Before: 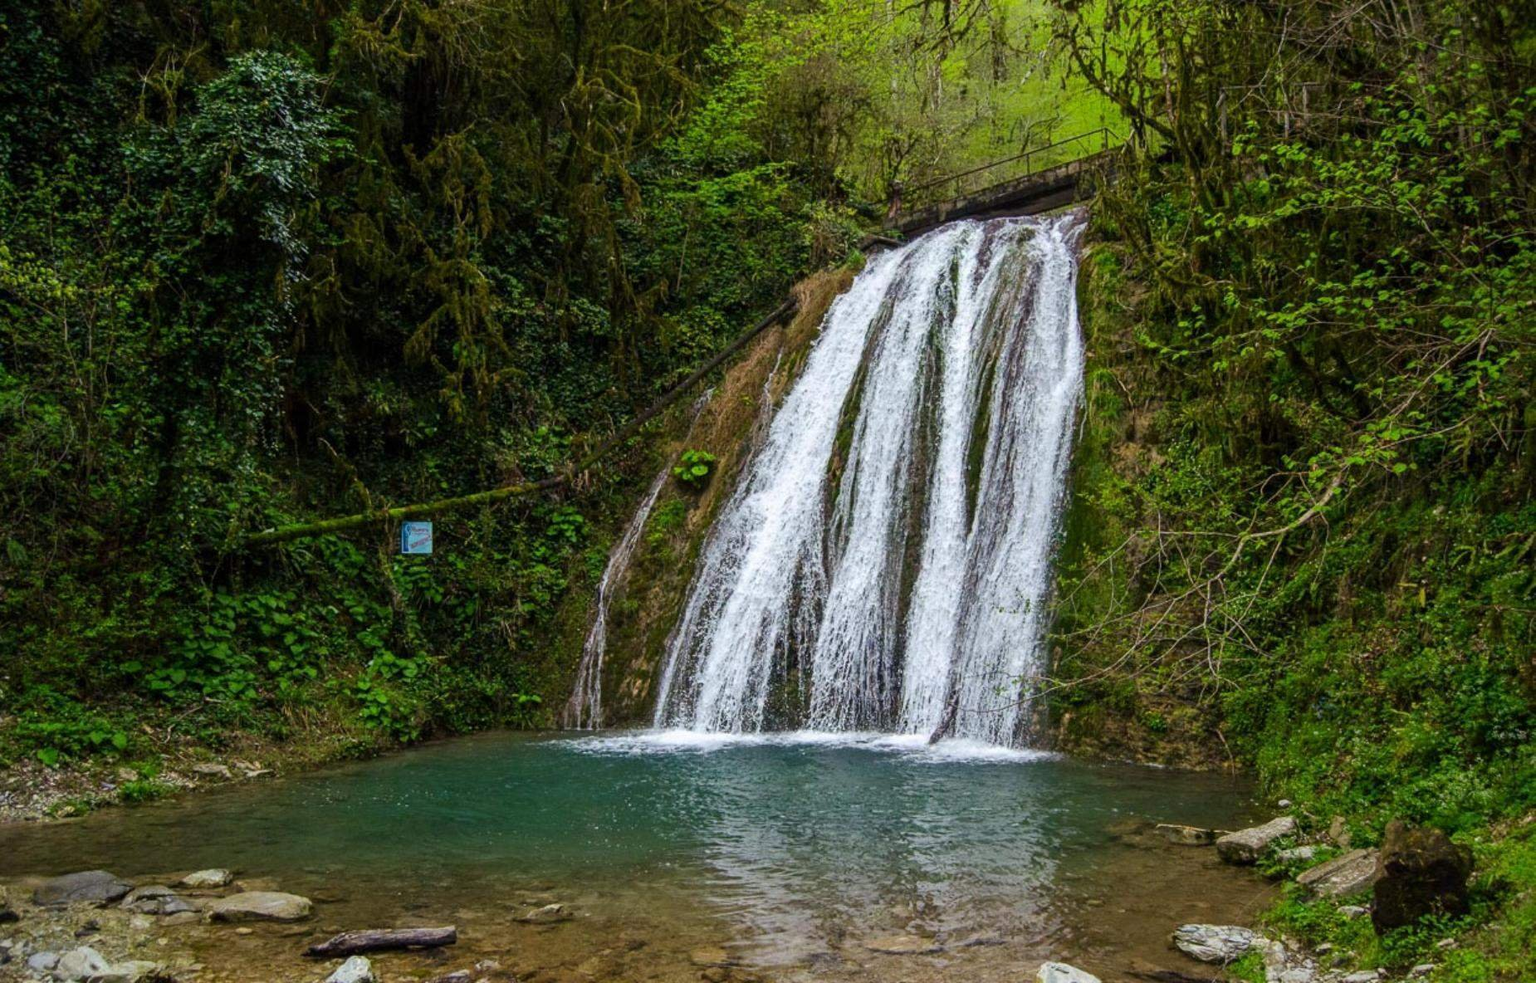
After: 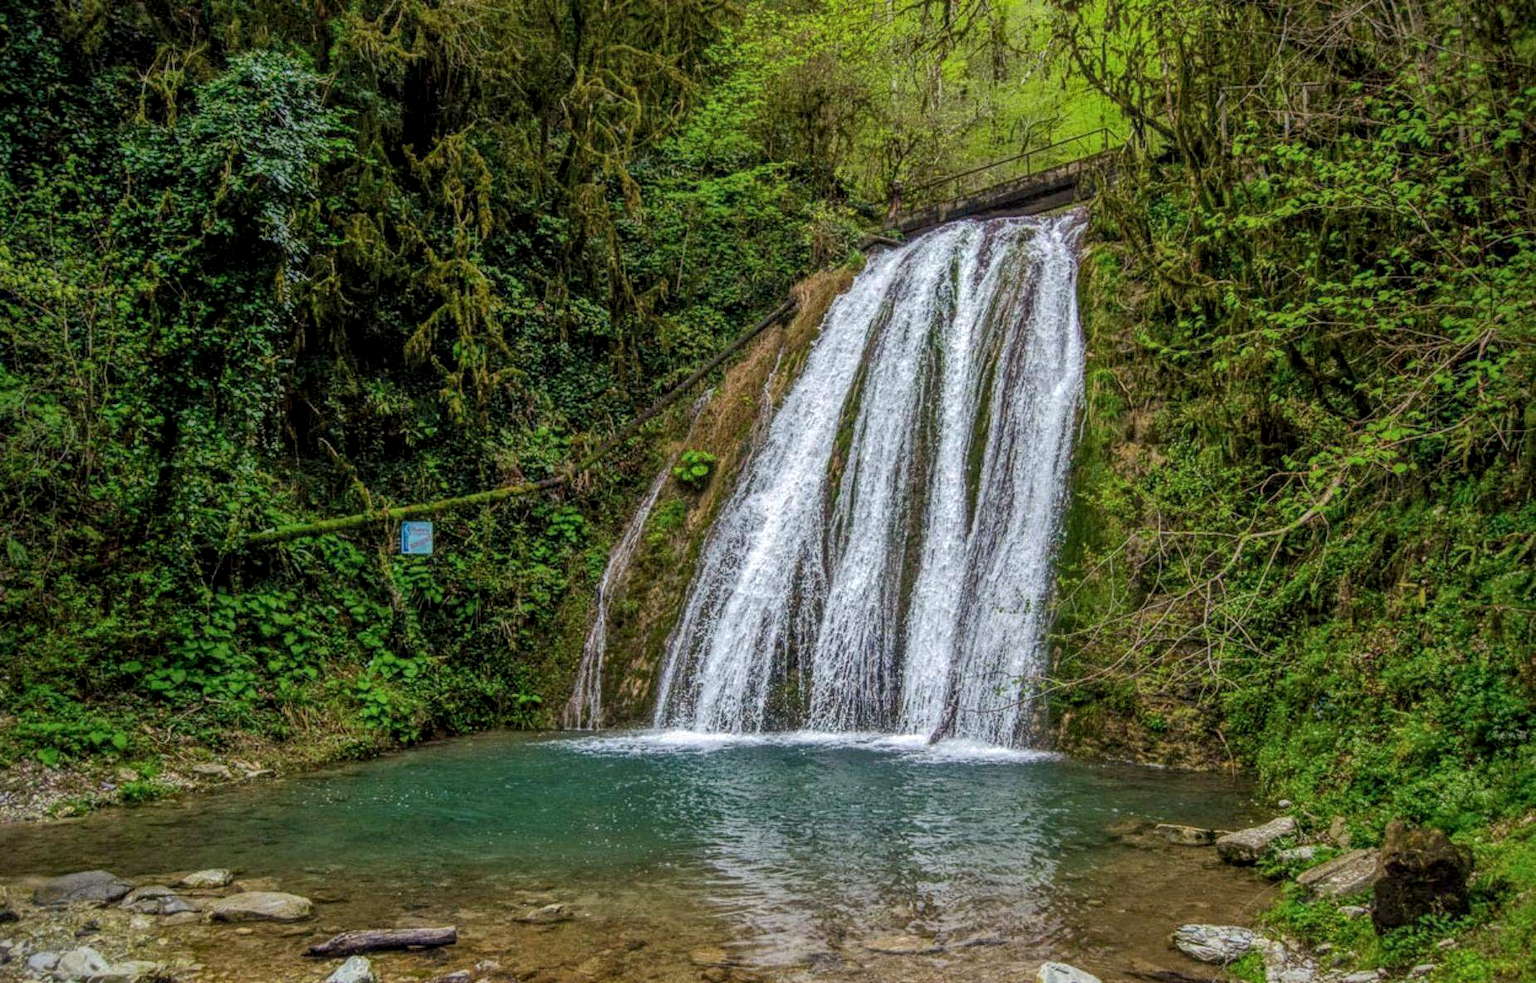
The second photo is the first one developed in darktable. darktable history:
shadows and highlights: on, module defaults
local contrast: highlights 76%, shadows 55%, detail 177%, midtone range 0.213
